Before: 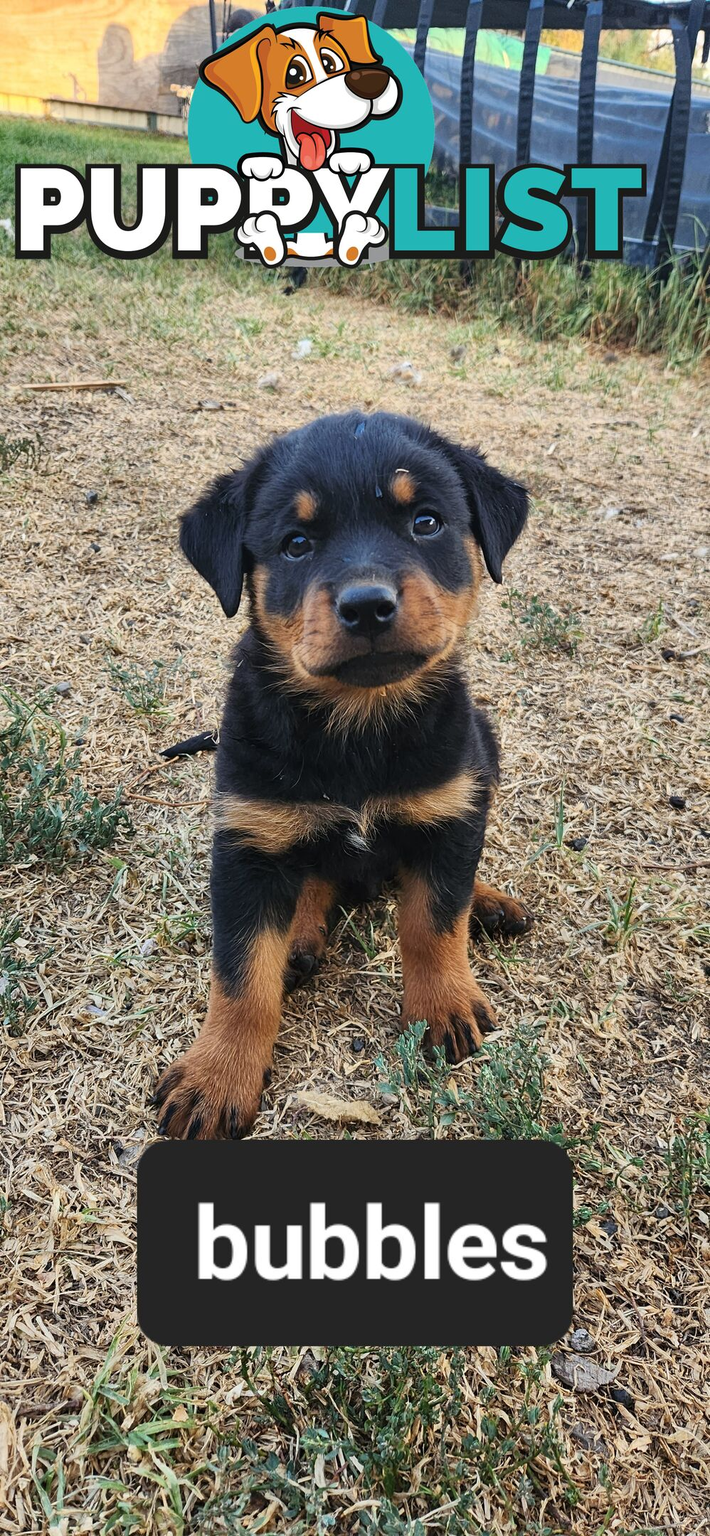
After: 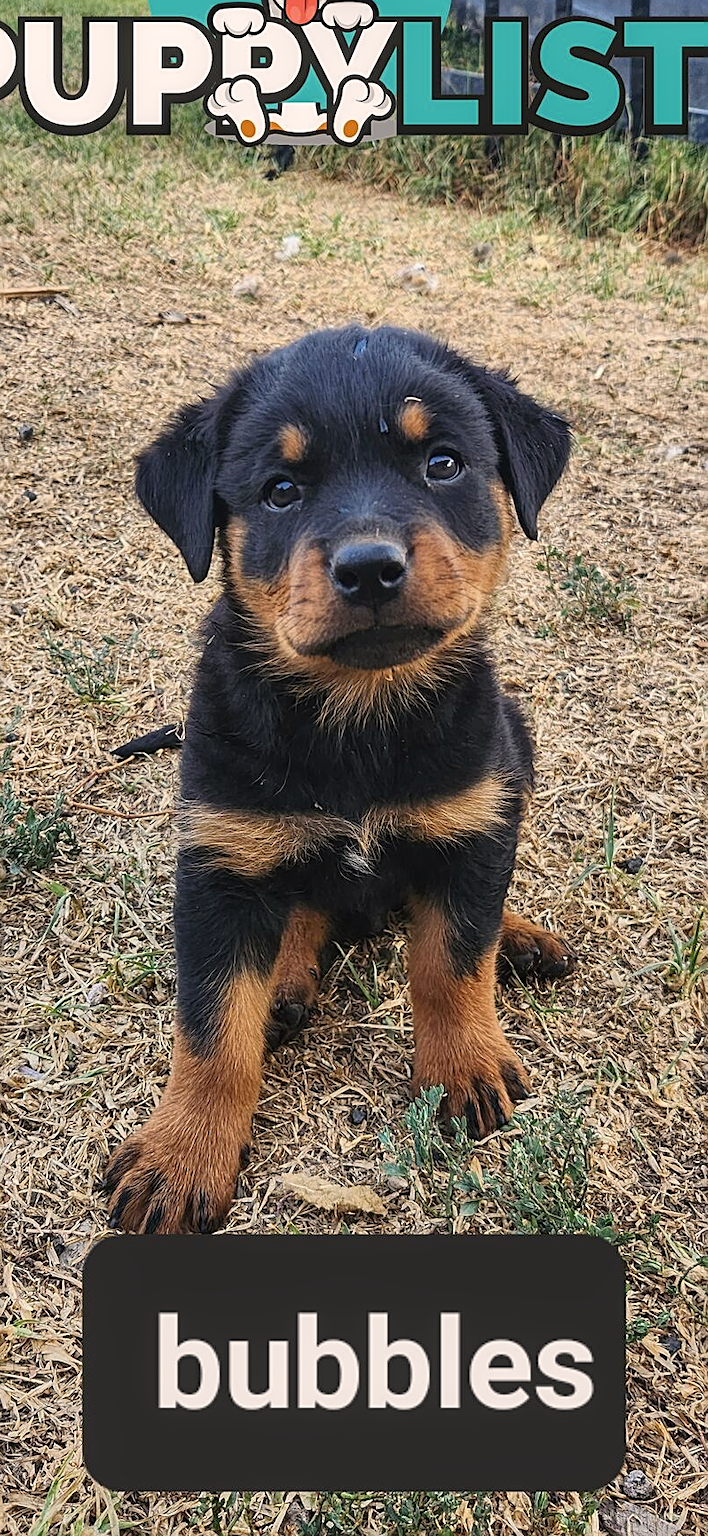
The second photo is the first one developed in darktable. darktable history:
crop and rotate: left 10.111%, top 9.855%, right 9.825%, bottom 9.965%
local contrast: detail 114%
color correction: highlights a* 3.9, highlights b* 5.11
sharpen: on, module defaults
